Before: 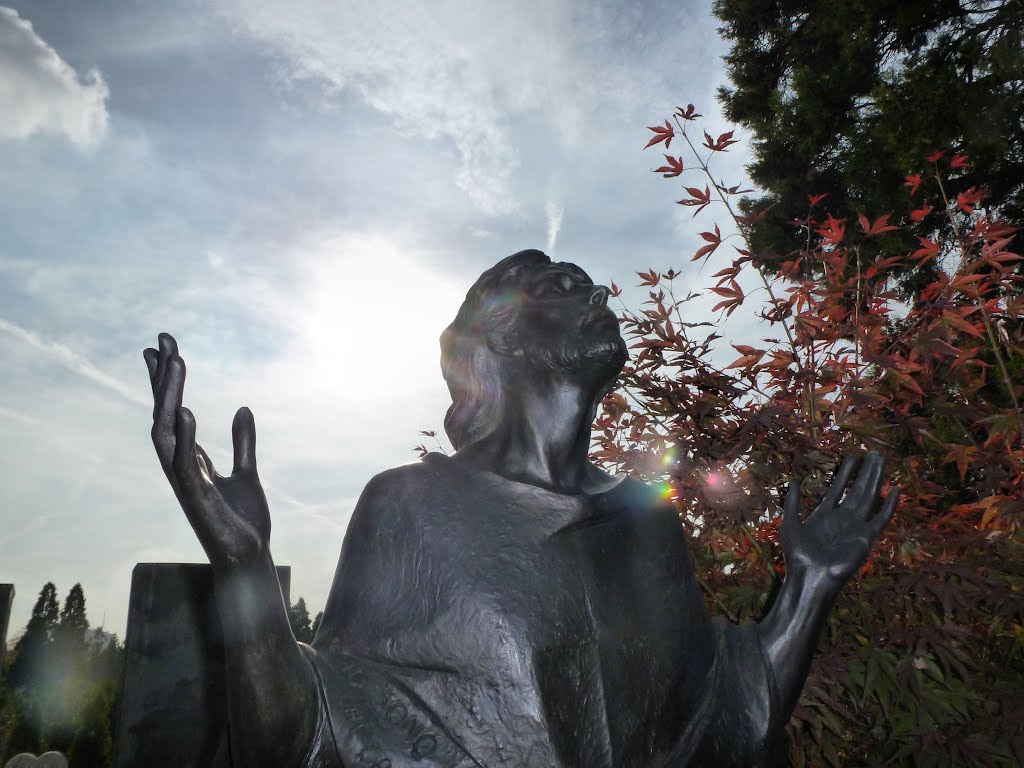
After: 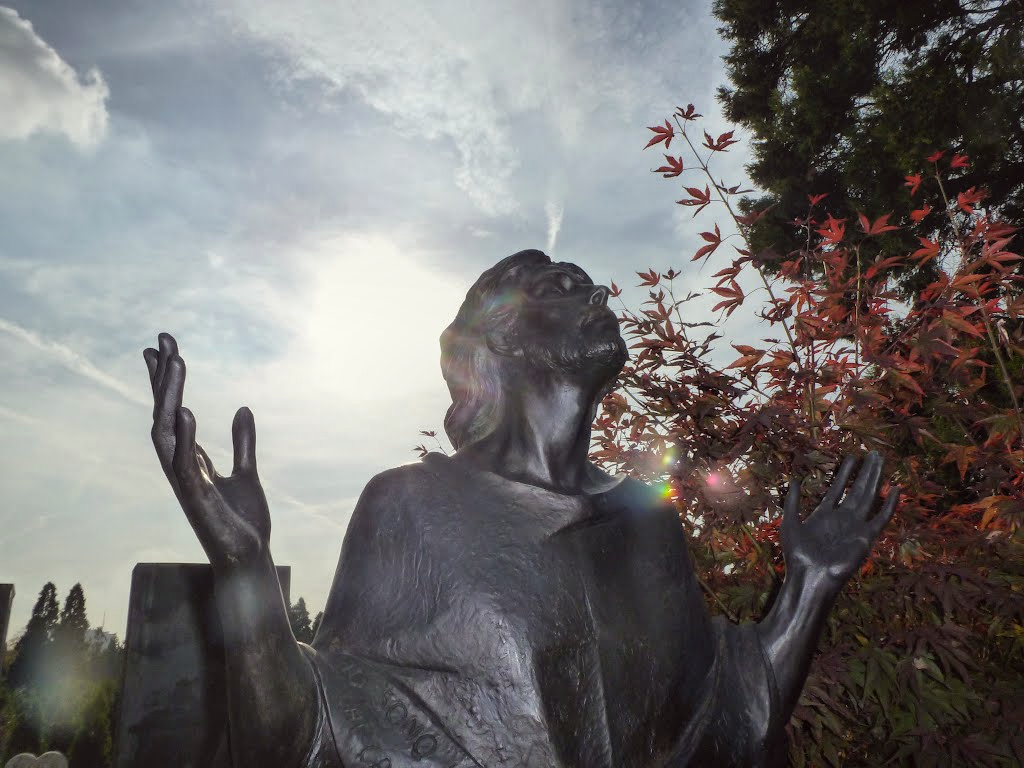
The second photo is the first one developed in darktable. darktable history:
color correction: highlights a* -1.1, highlights b* 4.52, shadows a* 3.52
local contrast: detail 110%
